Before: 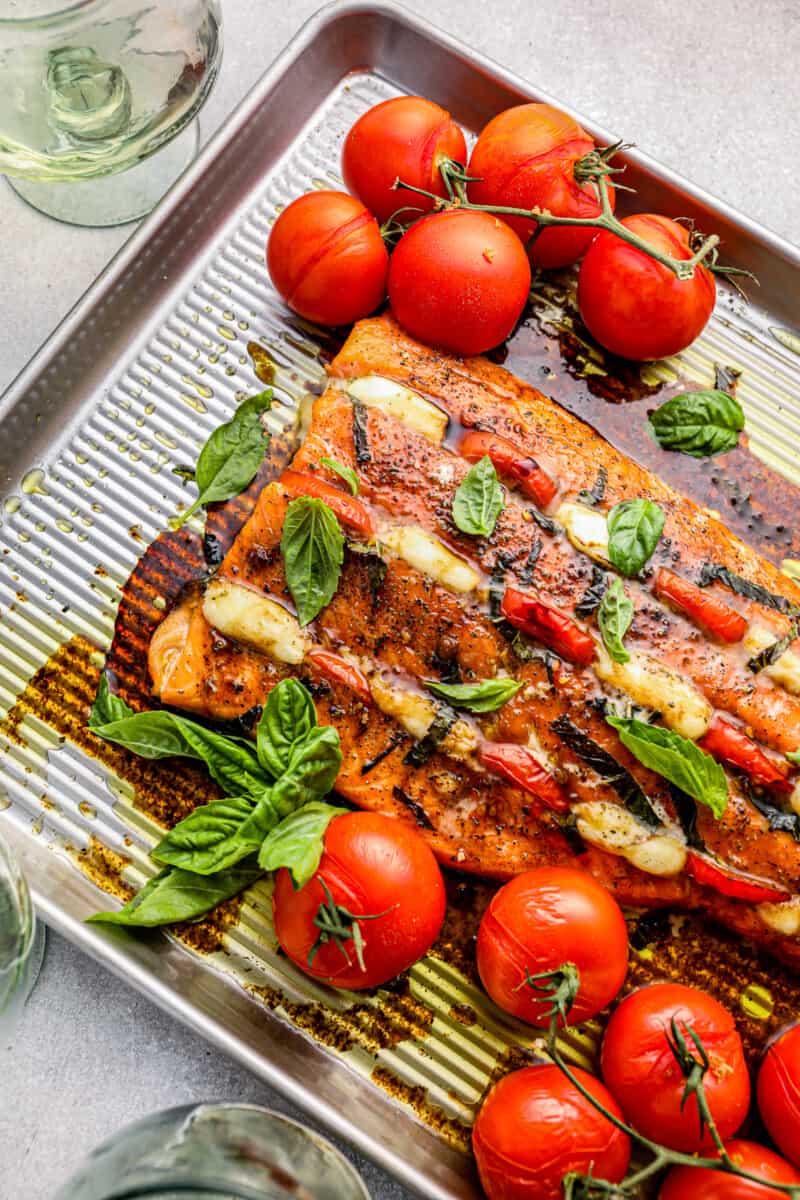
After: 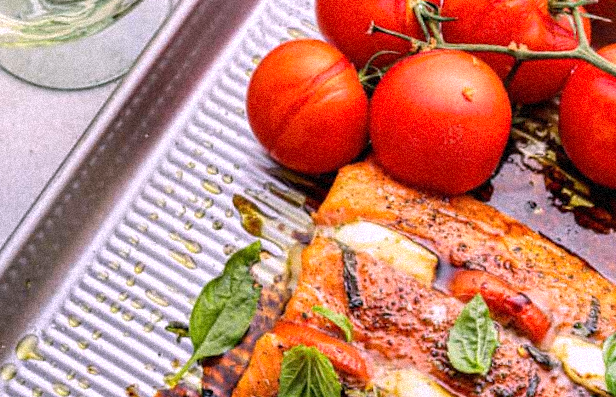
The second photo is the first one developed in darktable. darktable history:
grain: strength 35%, mid-tones bias 0%
crop: left 0.579%, top 7.627%, right 23.167%, bottom 54.275%
white balance: red 1.066, blue 1.119
rotate and perspective: rotation -3.52°, crop left 0.036, crop right 0.964, crop top 0.081, crop bottom 0.919
